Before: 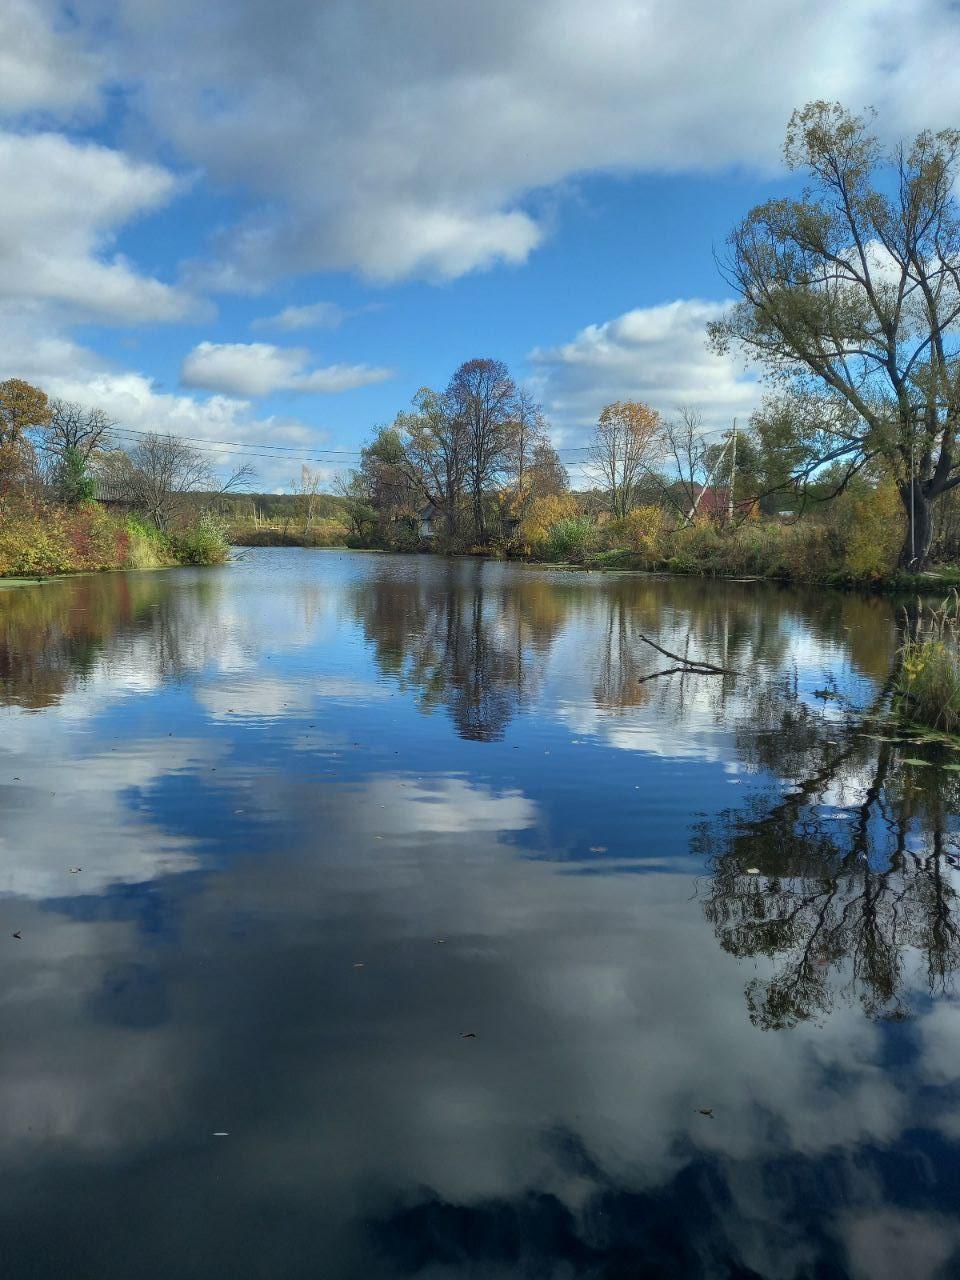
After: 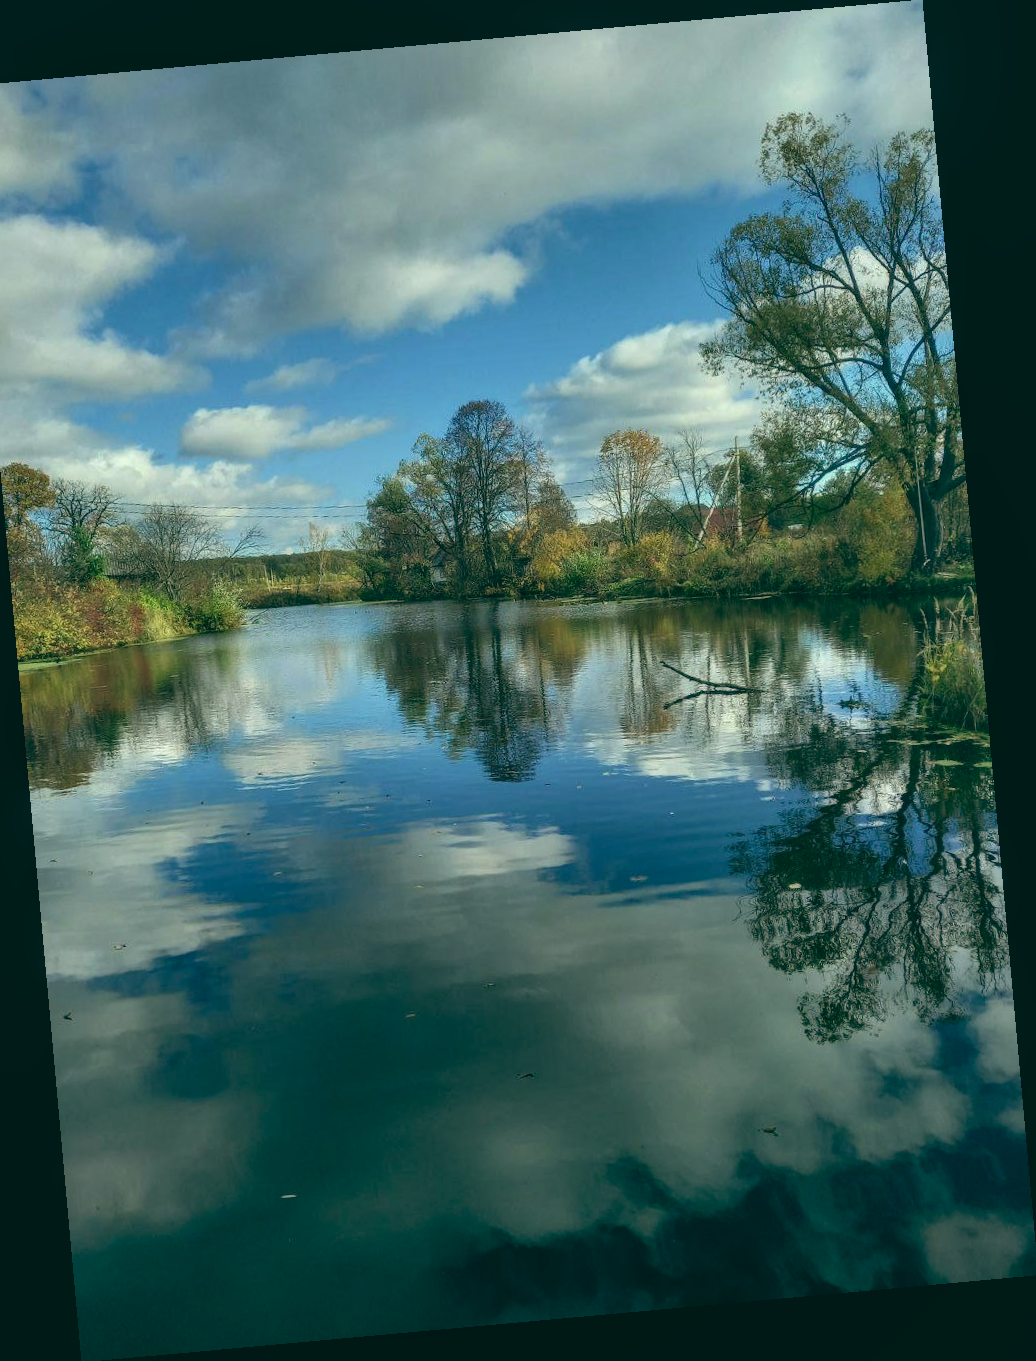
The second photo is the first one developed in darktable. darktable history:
color balance: lift [1.005, 0.99, 1.007, 1.01], gamma [1, 1.034, 1.032, 0.966], gain [0.873, 1.055, 1.067, 0.933]
rotate and perspective: rotation -5.2°, automatic cropping off
white balance: emerald 1
local contrast: on, module defaults
crop and rotate: left 3.238%
